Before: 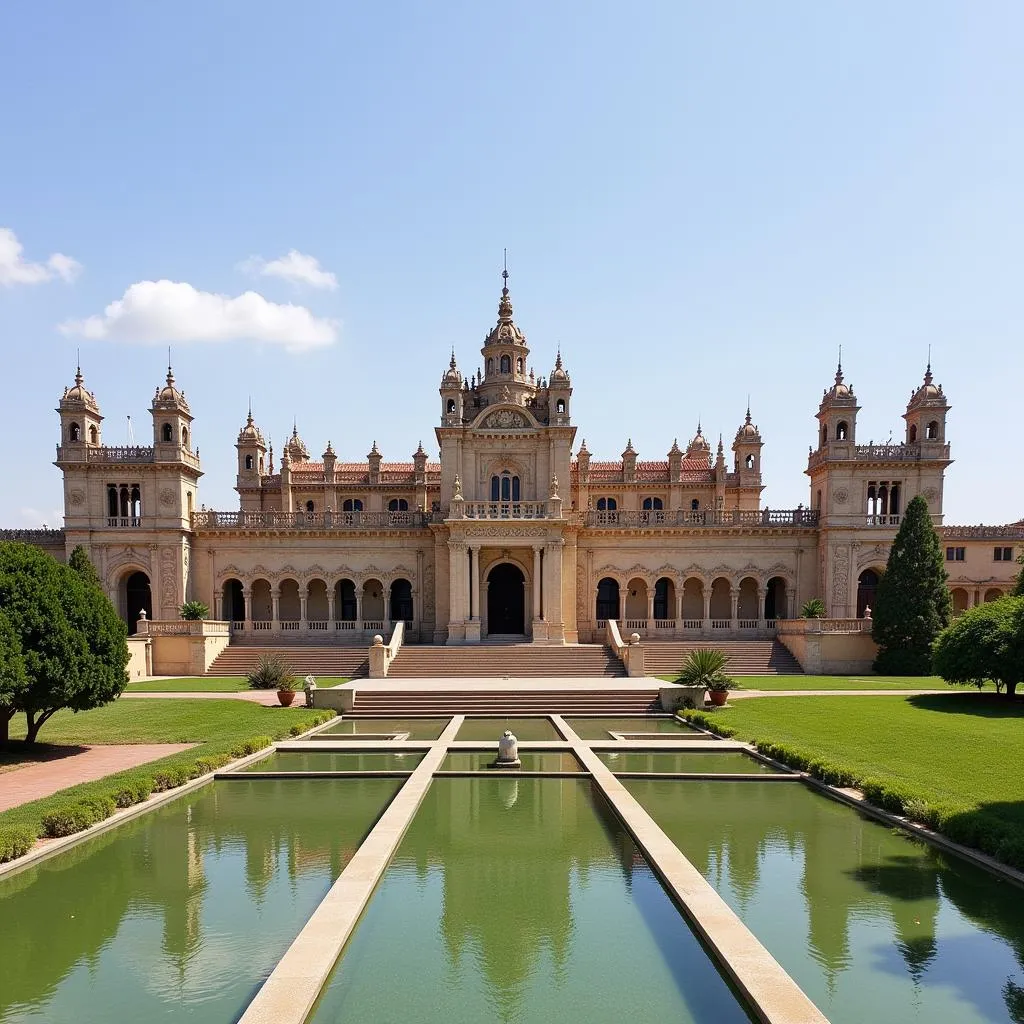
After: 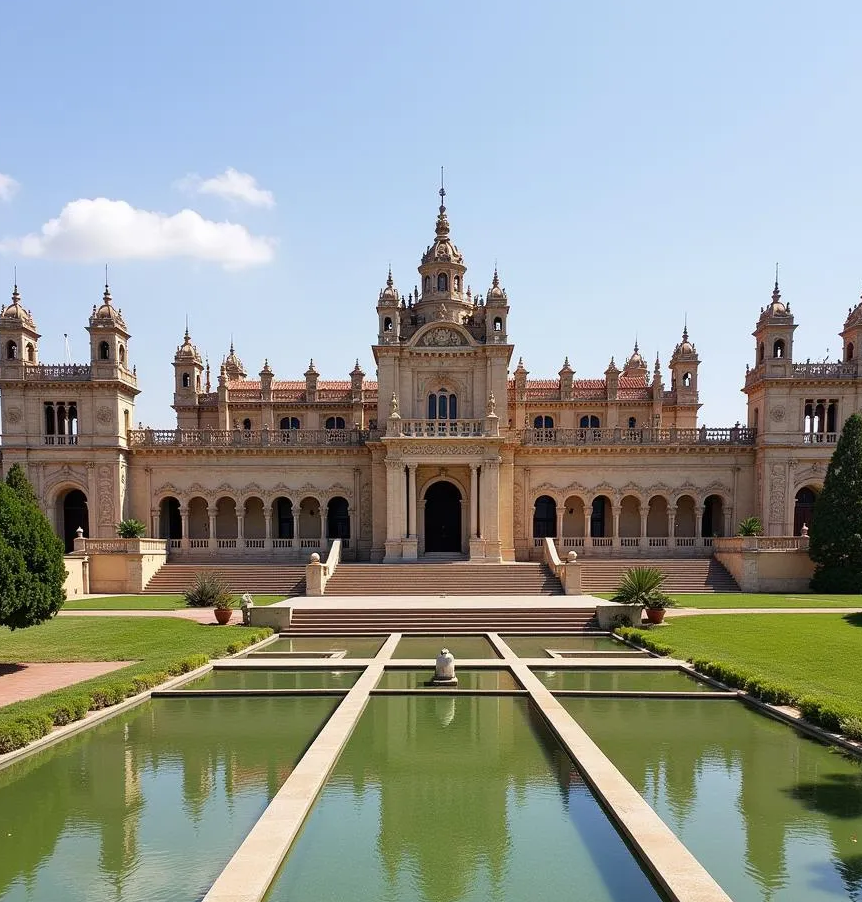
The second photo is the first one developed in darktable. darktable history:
crop: left 6.182%, top 8.086%, right 9.544%, bottom 3.736%
